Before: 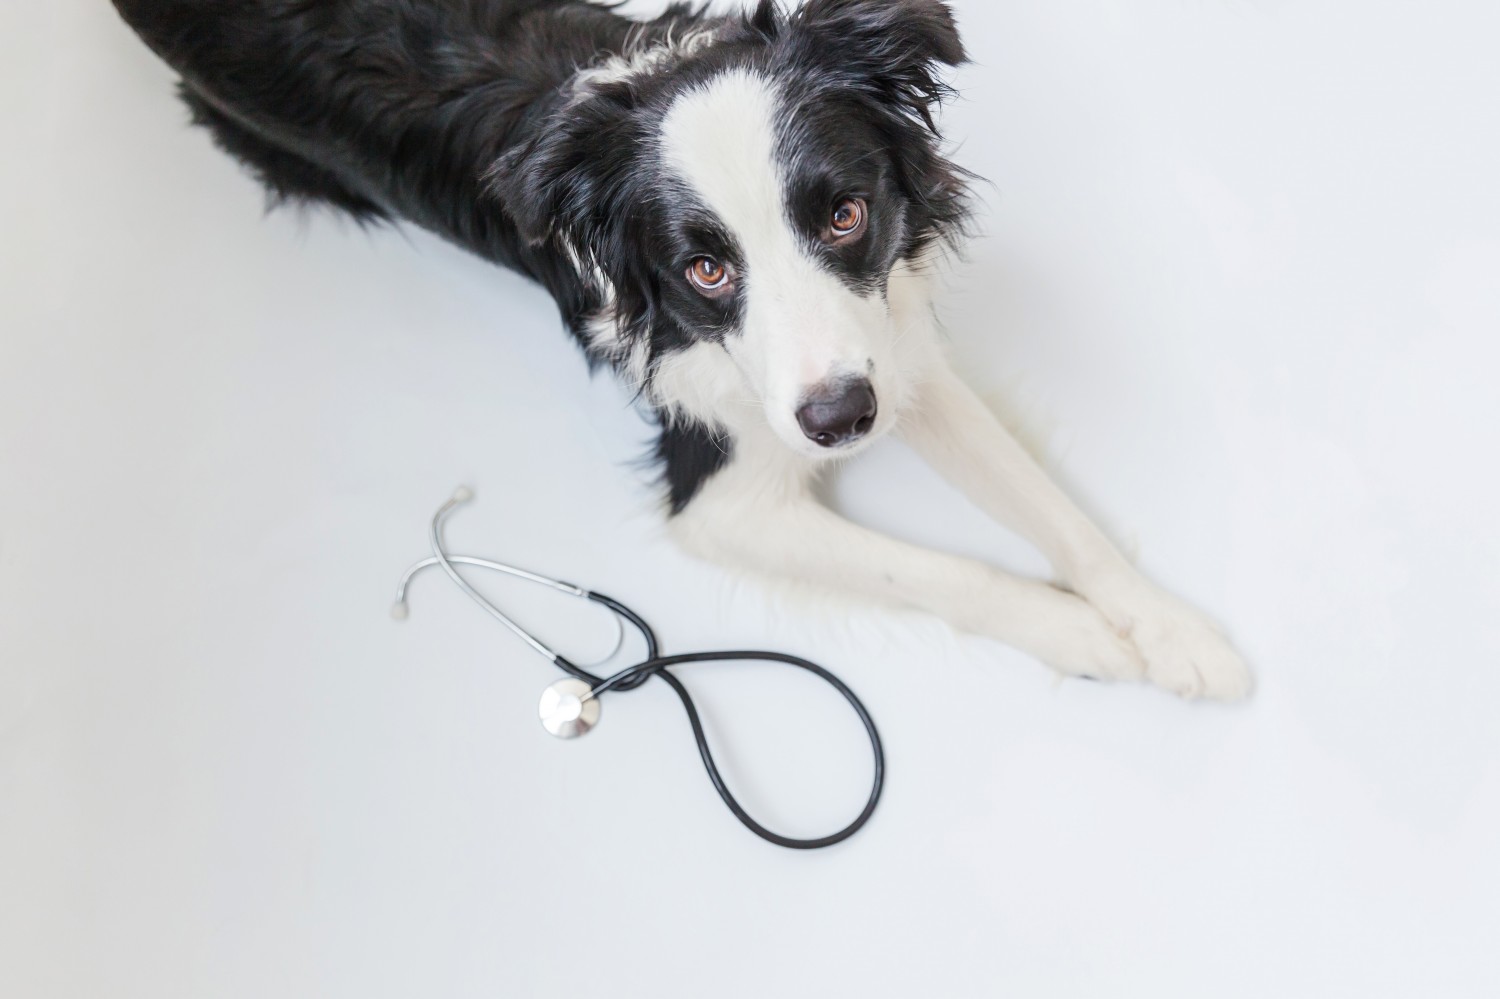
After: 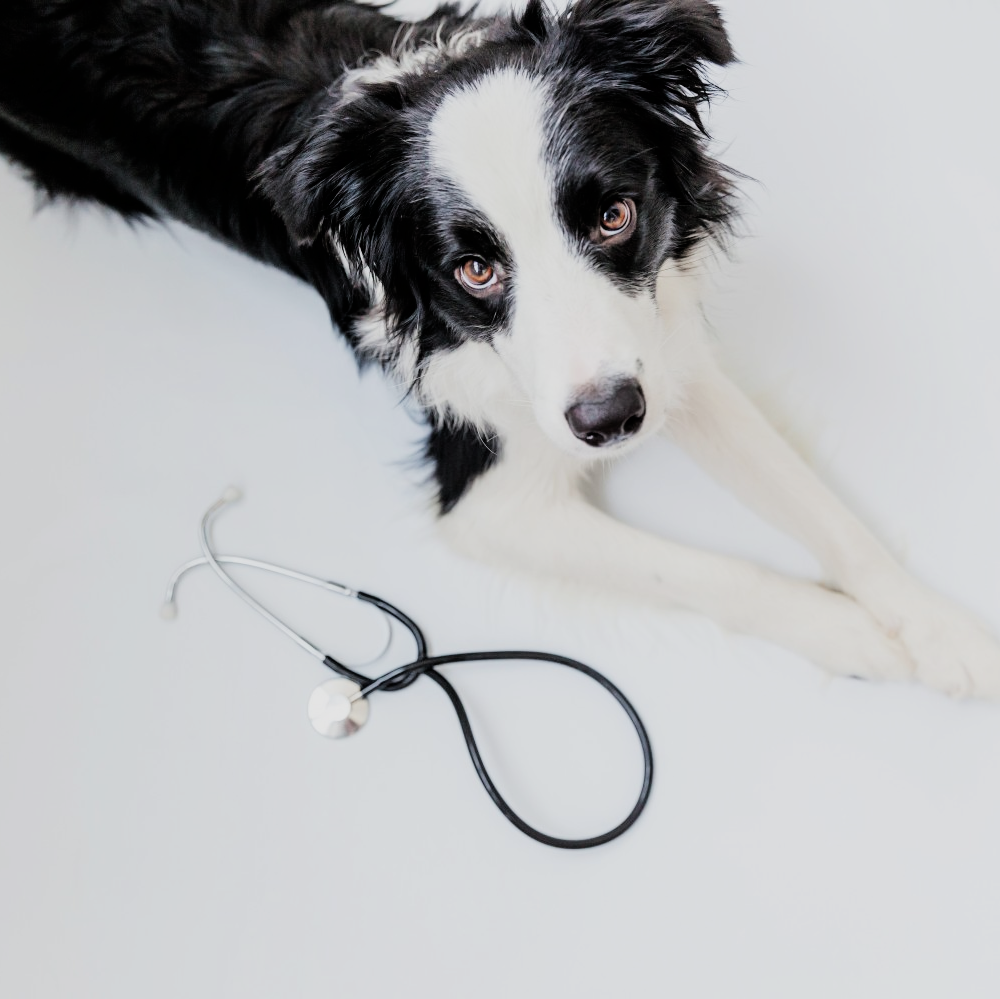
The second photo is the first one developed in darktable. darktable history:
crop and rotate: left 15.446%, right 17.836%
filmic rgb: black relative exposure -5 EV, hardness 2.88, contrast 1.3, highlights saturation mix -30%
